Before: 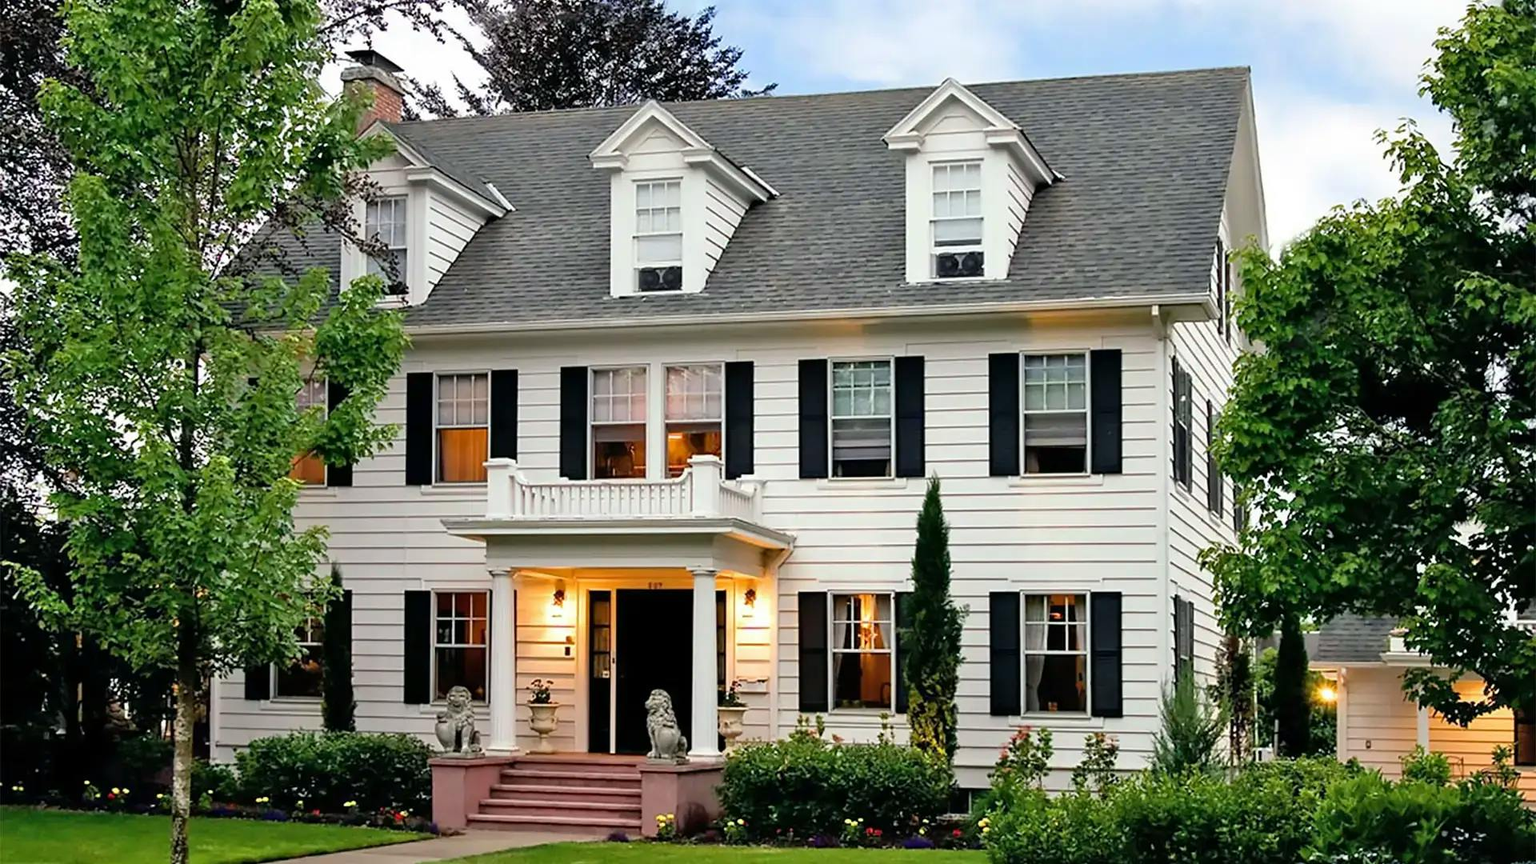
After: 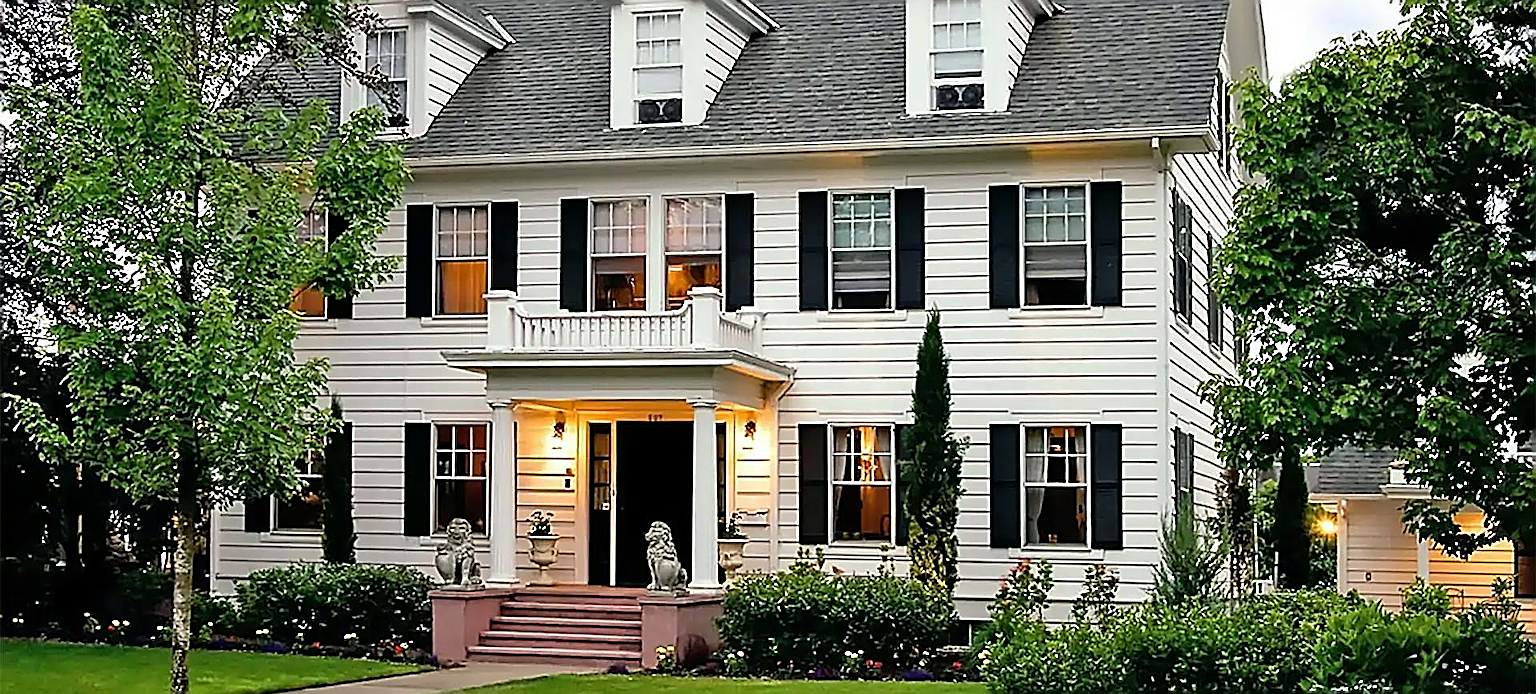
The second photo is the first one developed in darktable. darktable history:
crop and rotate: top 19.595%
sharpen: amount 1.994
